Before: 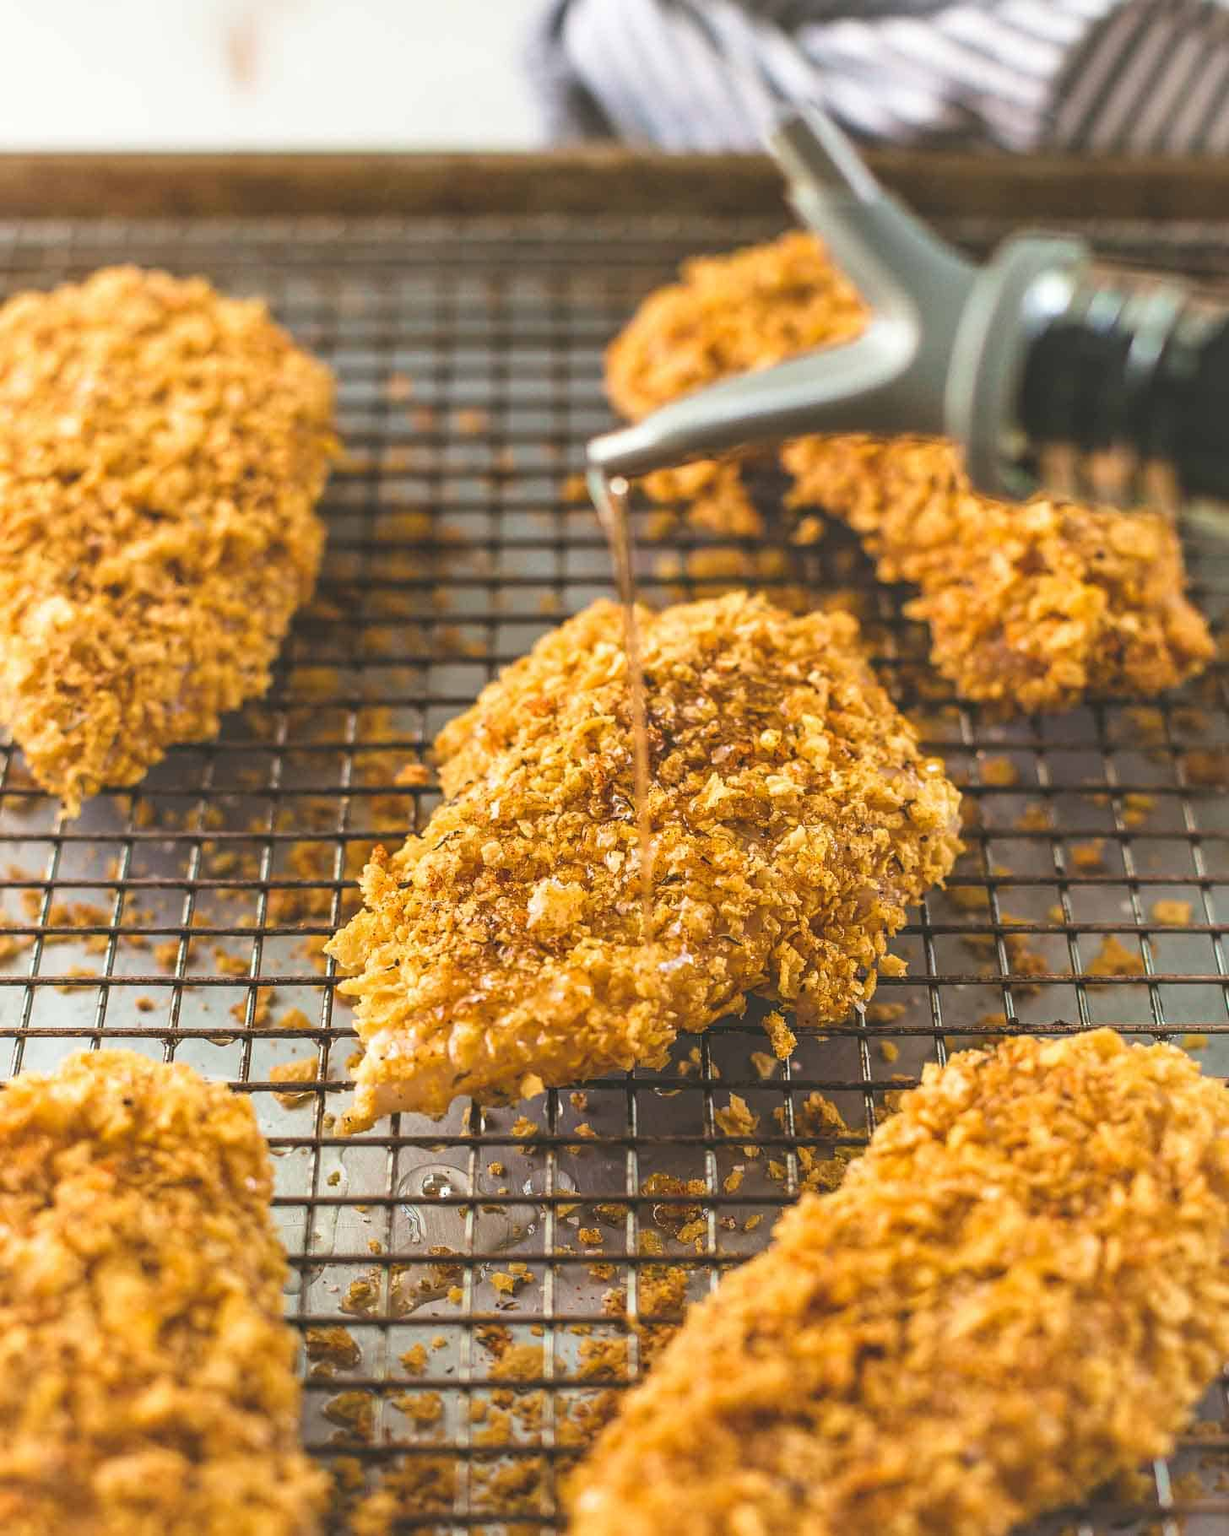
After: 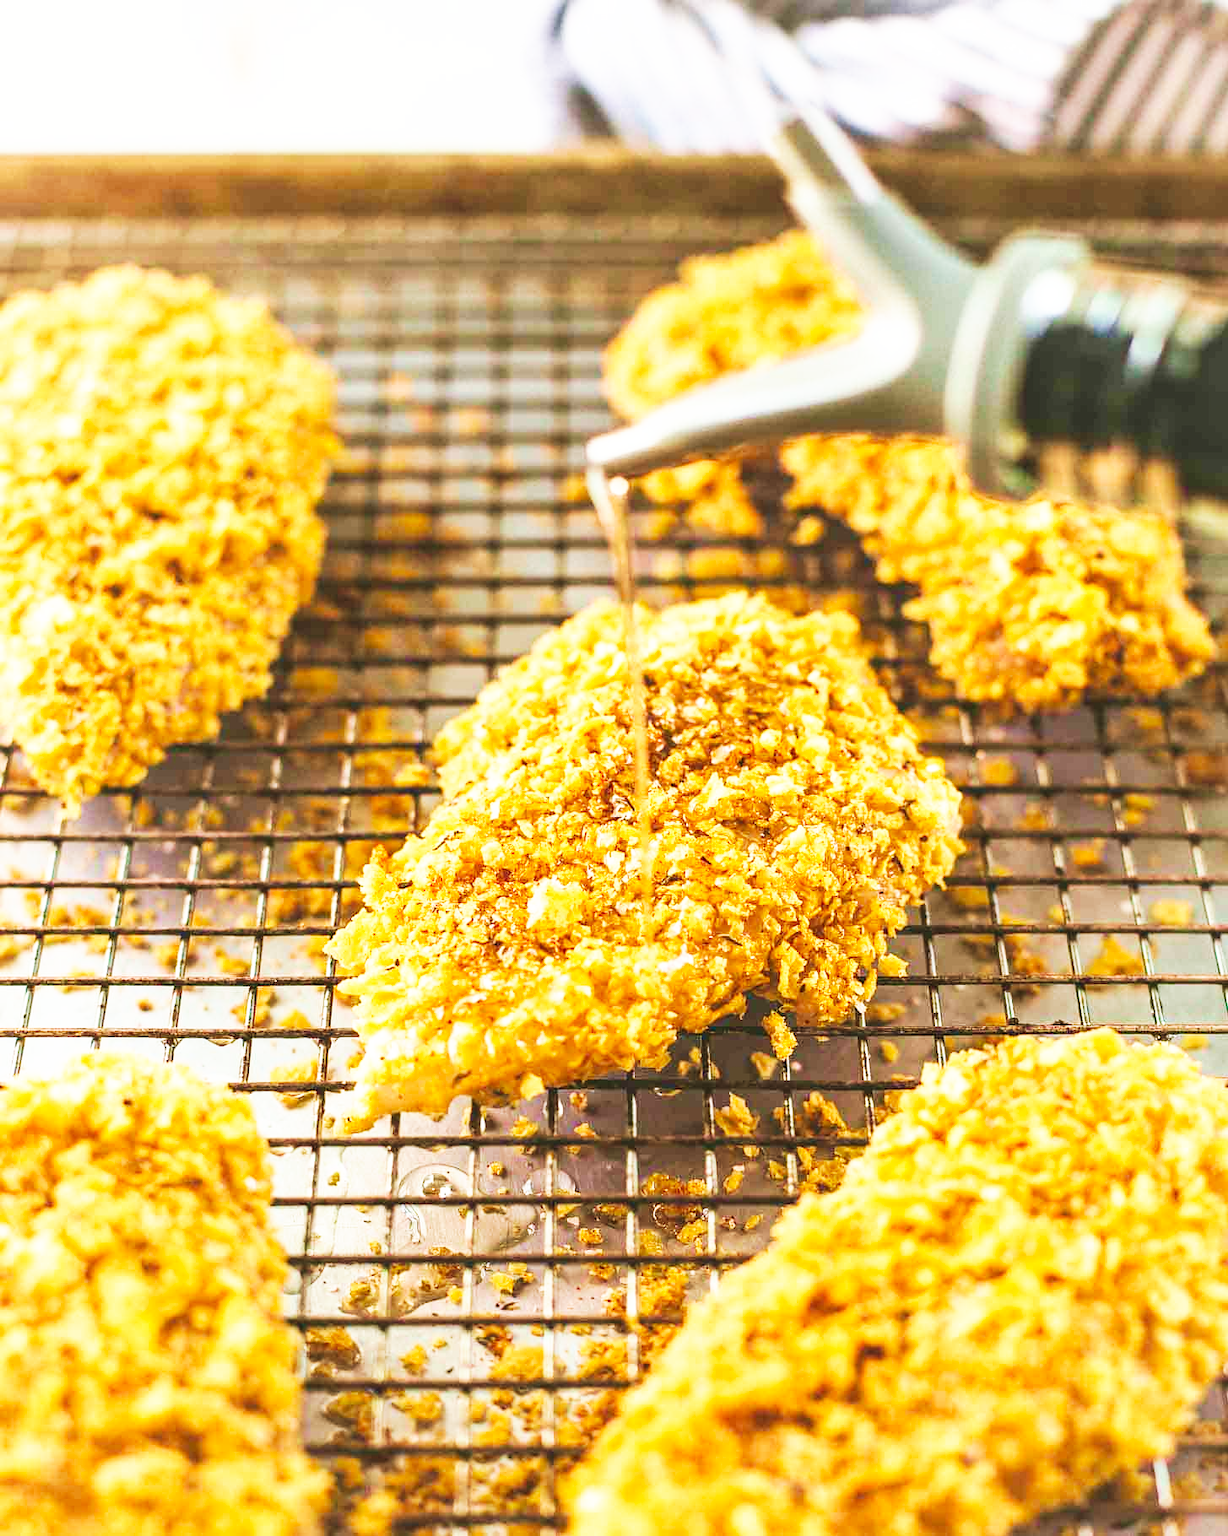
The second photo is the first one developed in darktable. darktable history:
base curve: curves: ch0 [(0, 0) (0.007, 0.004) (0.027, 0.03) (0.046, 0.07) (0.207, 0.54) (0.442, 0.872) (0.673, 0.972) (1, 1)], exposure shift 0.573, preserve colors none
tone equalizer: on, module defaults
velvia: strength 44.51%
